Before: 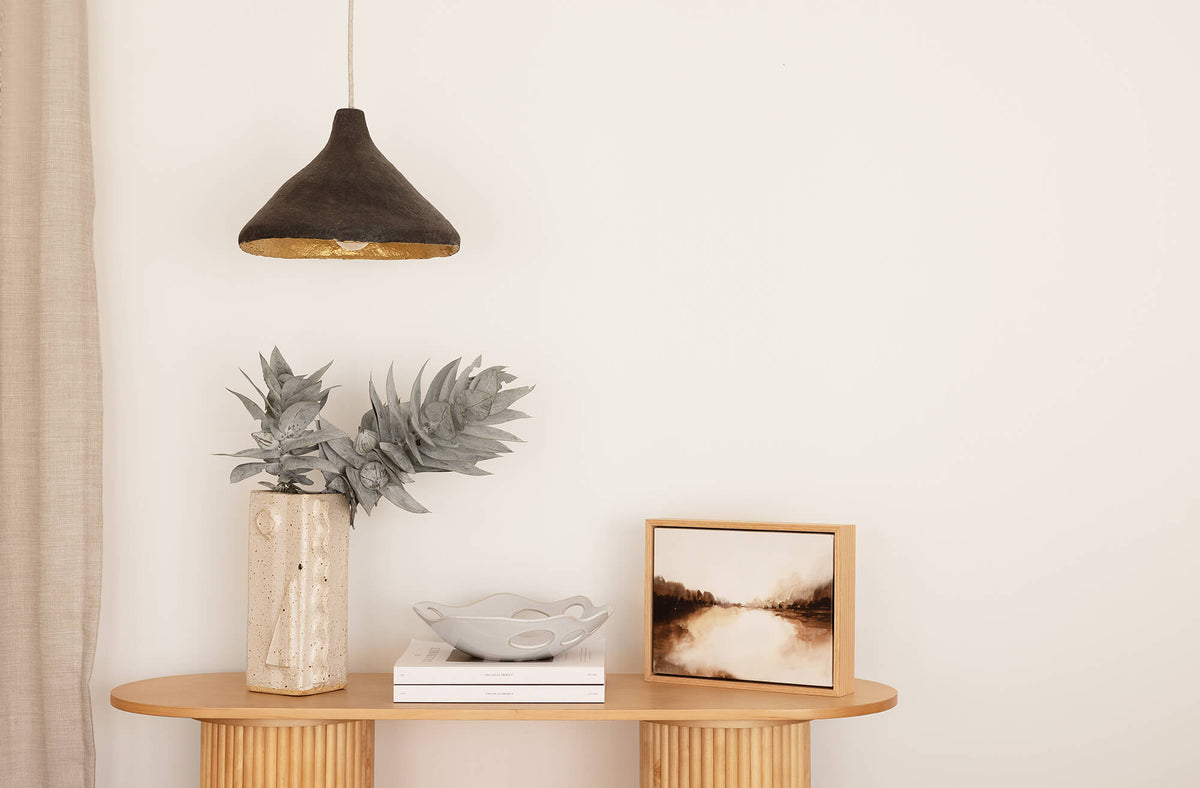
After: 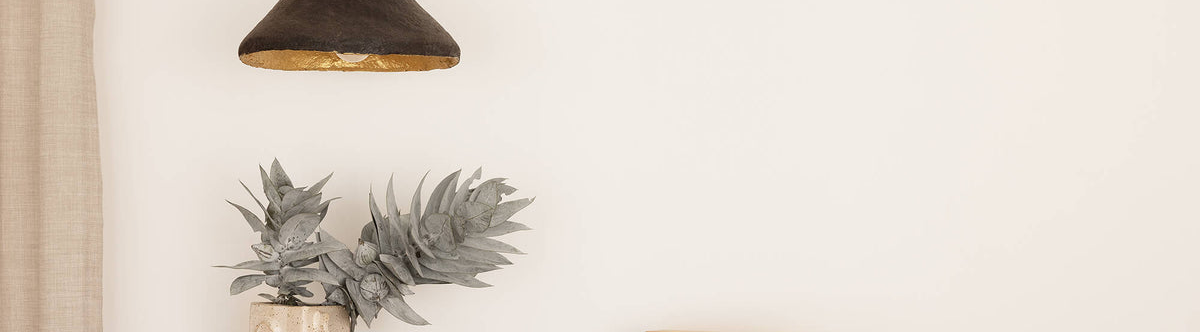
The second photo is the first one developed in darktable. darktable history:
crop and rotate: top 23.992%, bottom 33.795%
